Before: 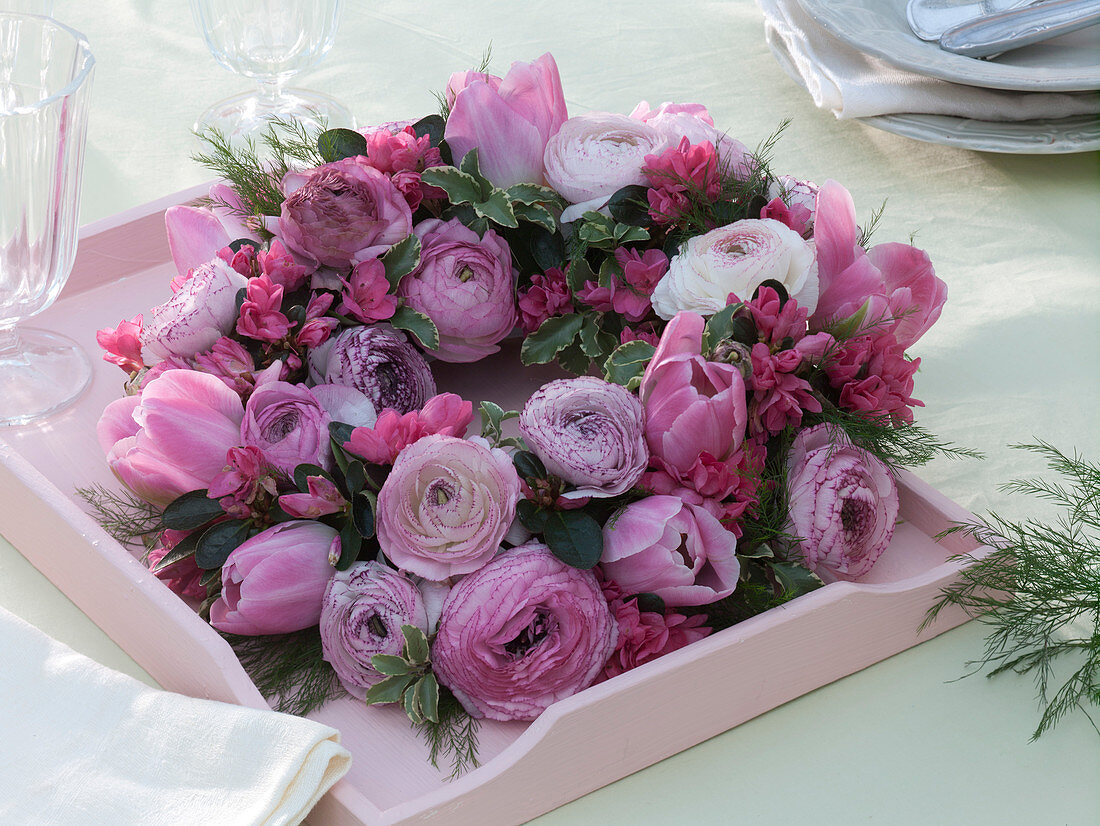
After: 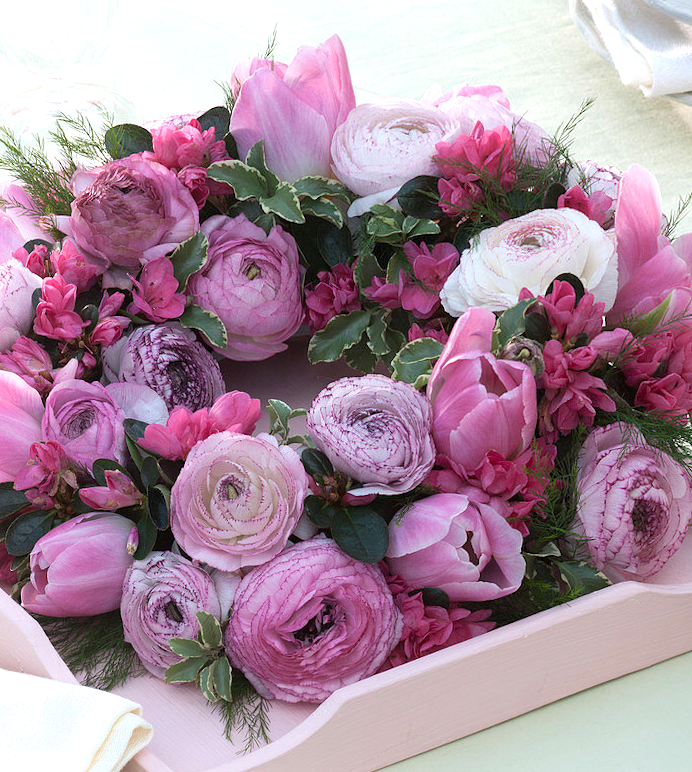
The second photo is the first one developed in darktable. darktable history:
rotate and perspective: rotation 0.062°, lens shift (vertical) 0.115, lens shift (horizontal) -0.133, crop left 0.047, crop right 0.94, crop top 0.061, crop bottom 0.94
exposure: exposure 0.493 EV, compensate highlight preservation false
crop and rotate: left 14.385%, right 18.948%
